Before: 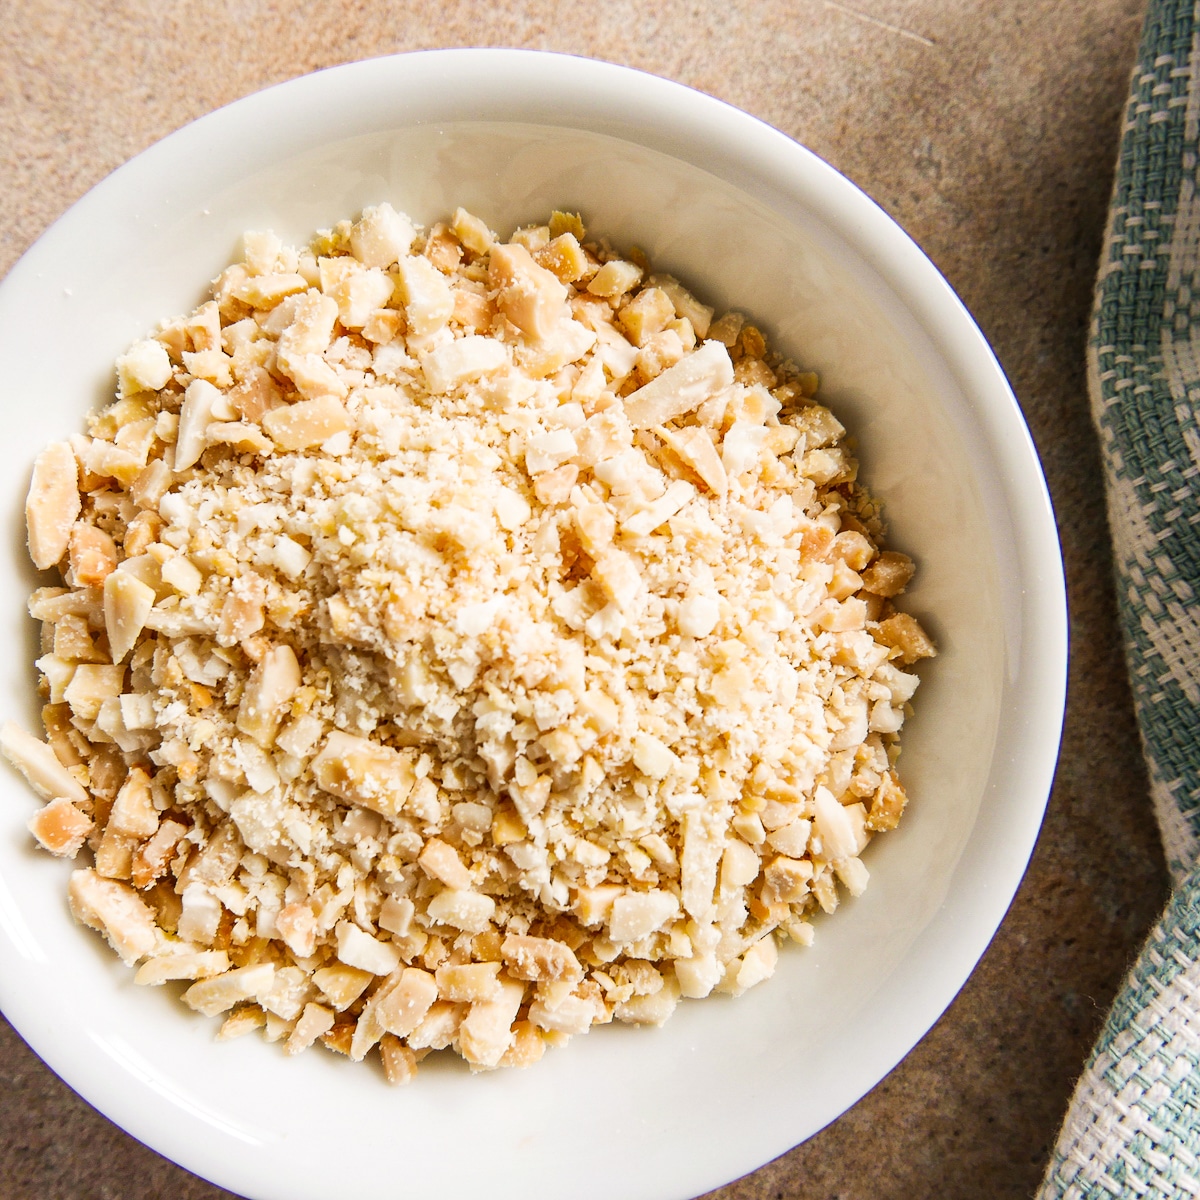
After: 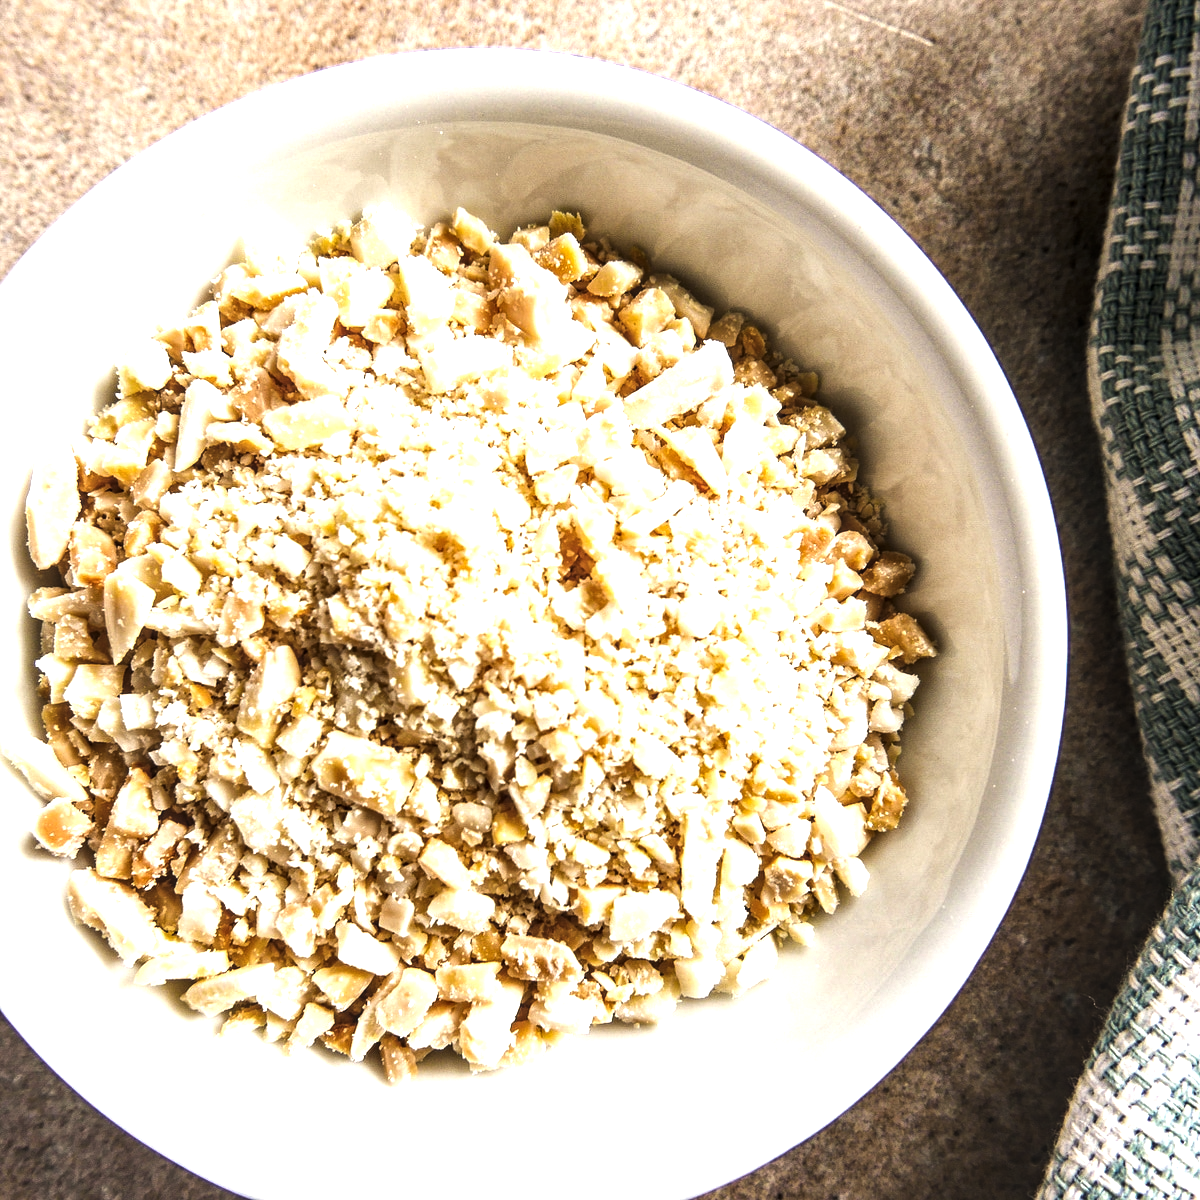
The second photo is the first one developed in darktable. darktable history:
exposure: black level correction 0, exposure 0.7 EV, compensate exposure bias true, compensate highlight preservation false
local contrast: detail 130%
levels: levels [0, 0.618, 1]
